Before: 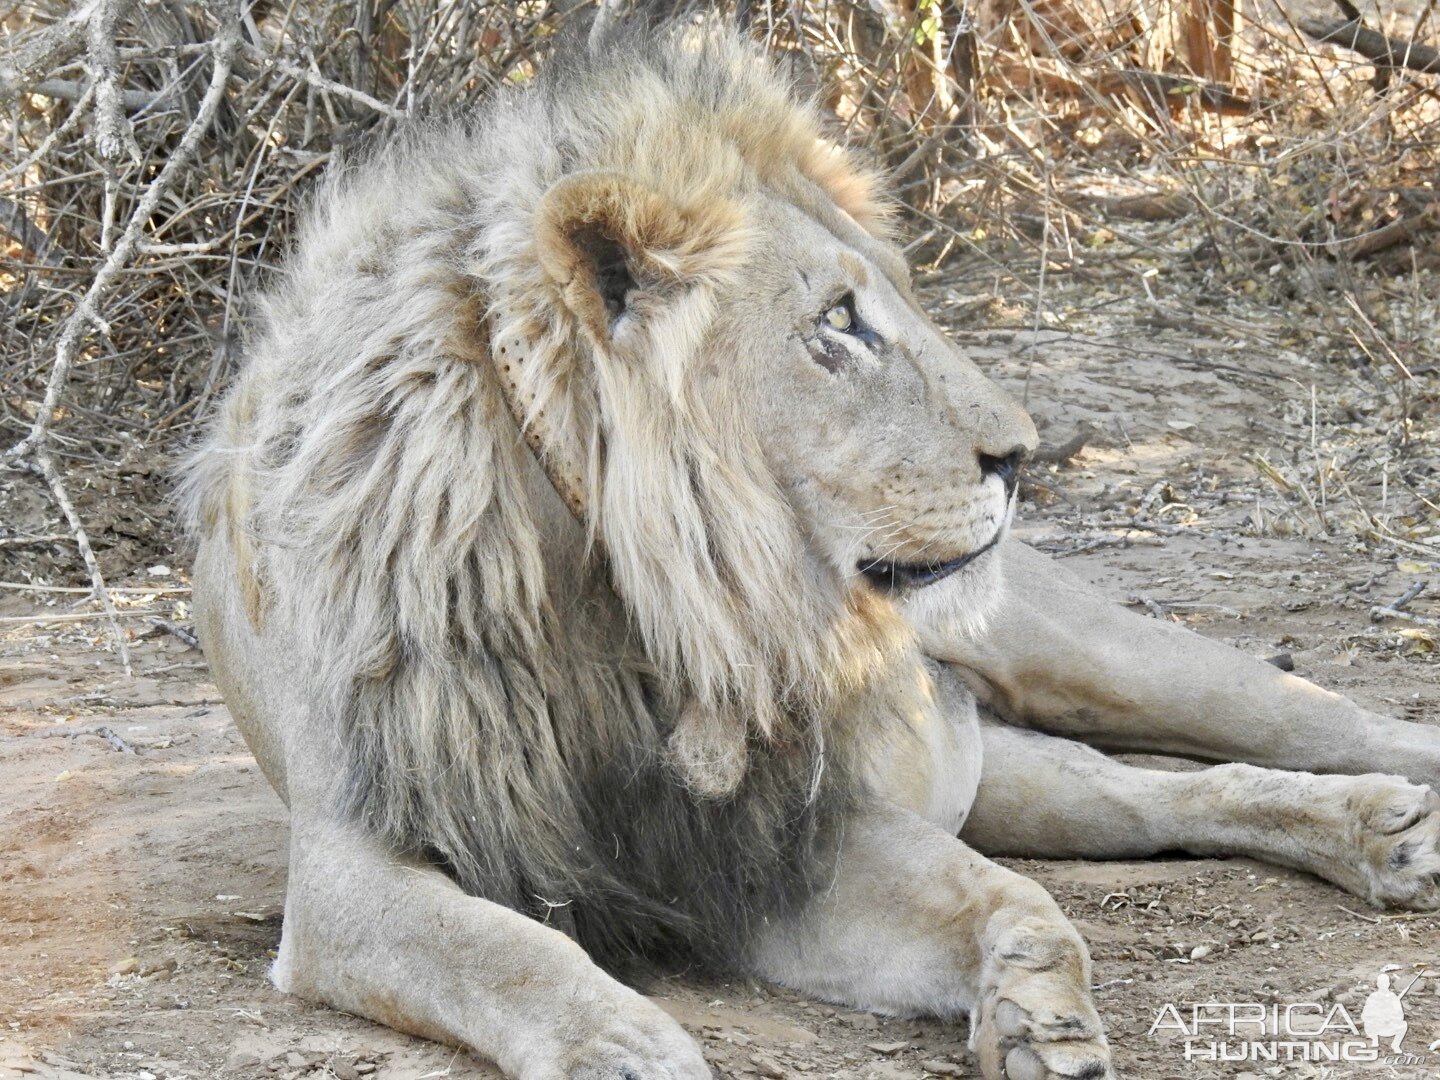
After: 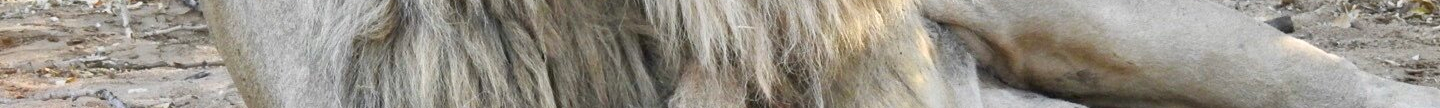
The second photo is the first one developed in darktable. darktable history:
crop and rotate: top 59.084%, bottom 30.916%
shadows and highlights: soften with gaussian
